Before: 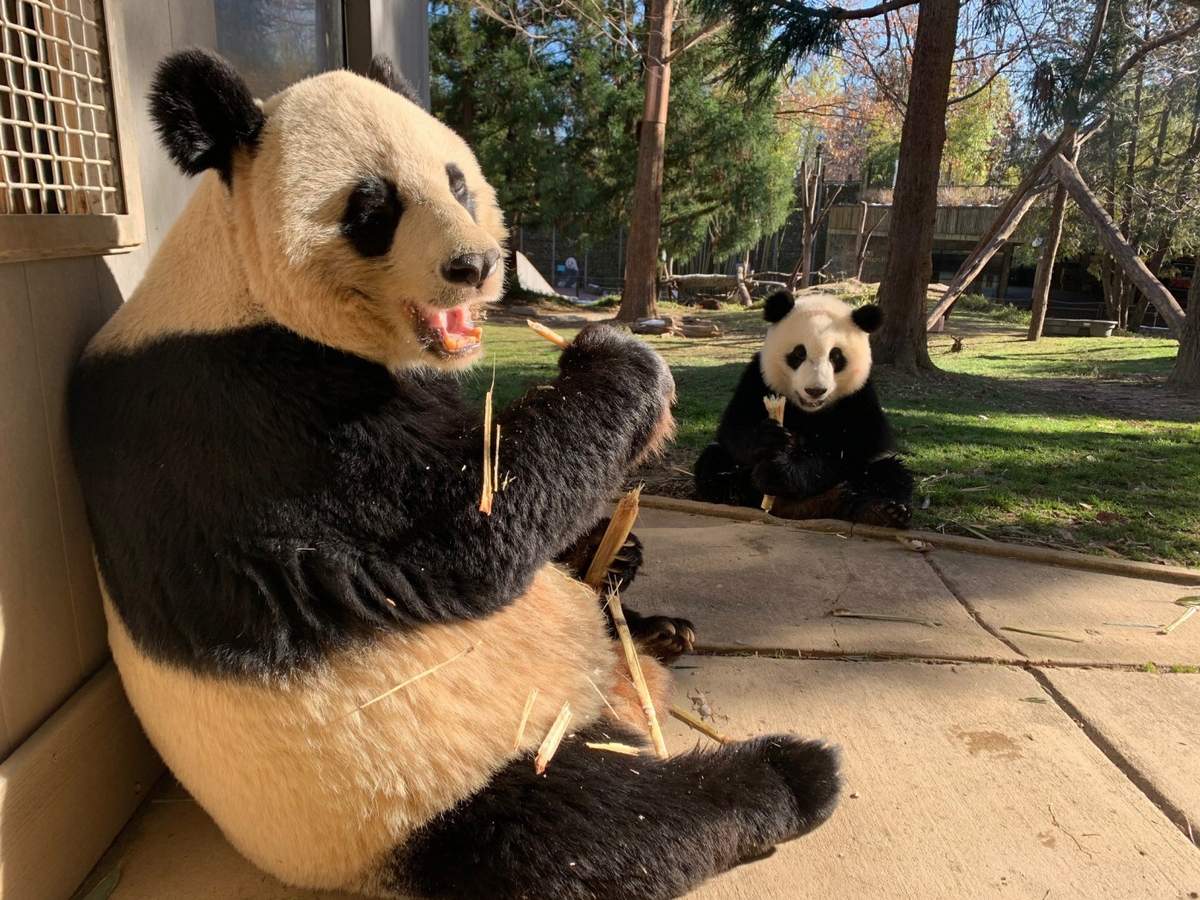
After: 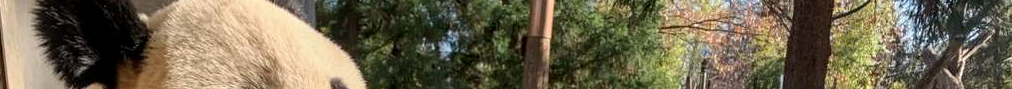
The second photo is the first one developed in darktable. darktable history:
crop and rotate: left 9.644%, top 9.491%, right 6.021%, bottom 80.509%
local contrast: on, module defaults
